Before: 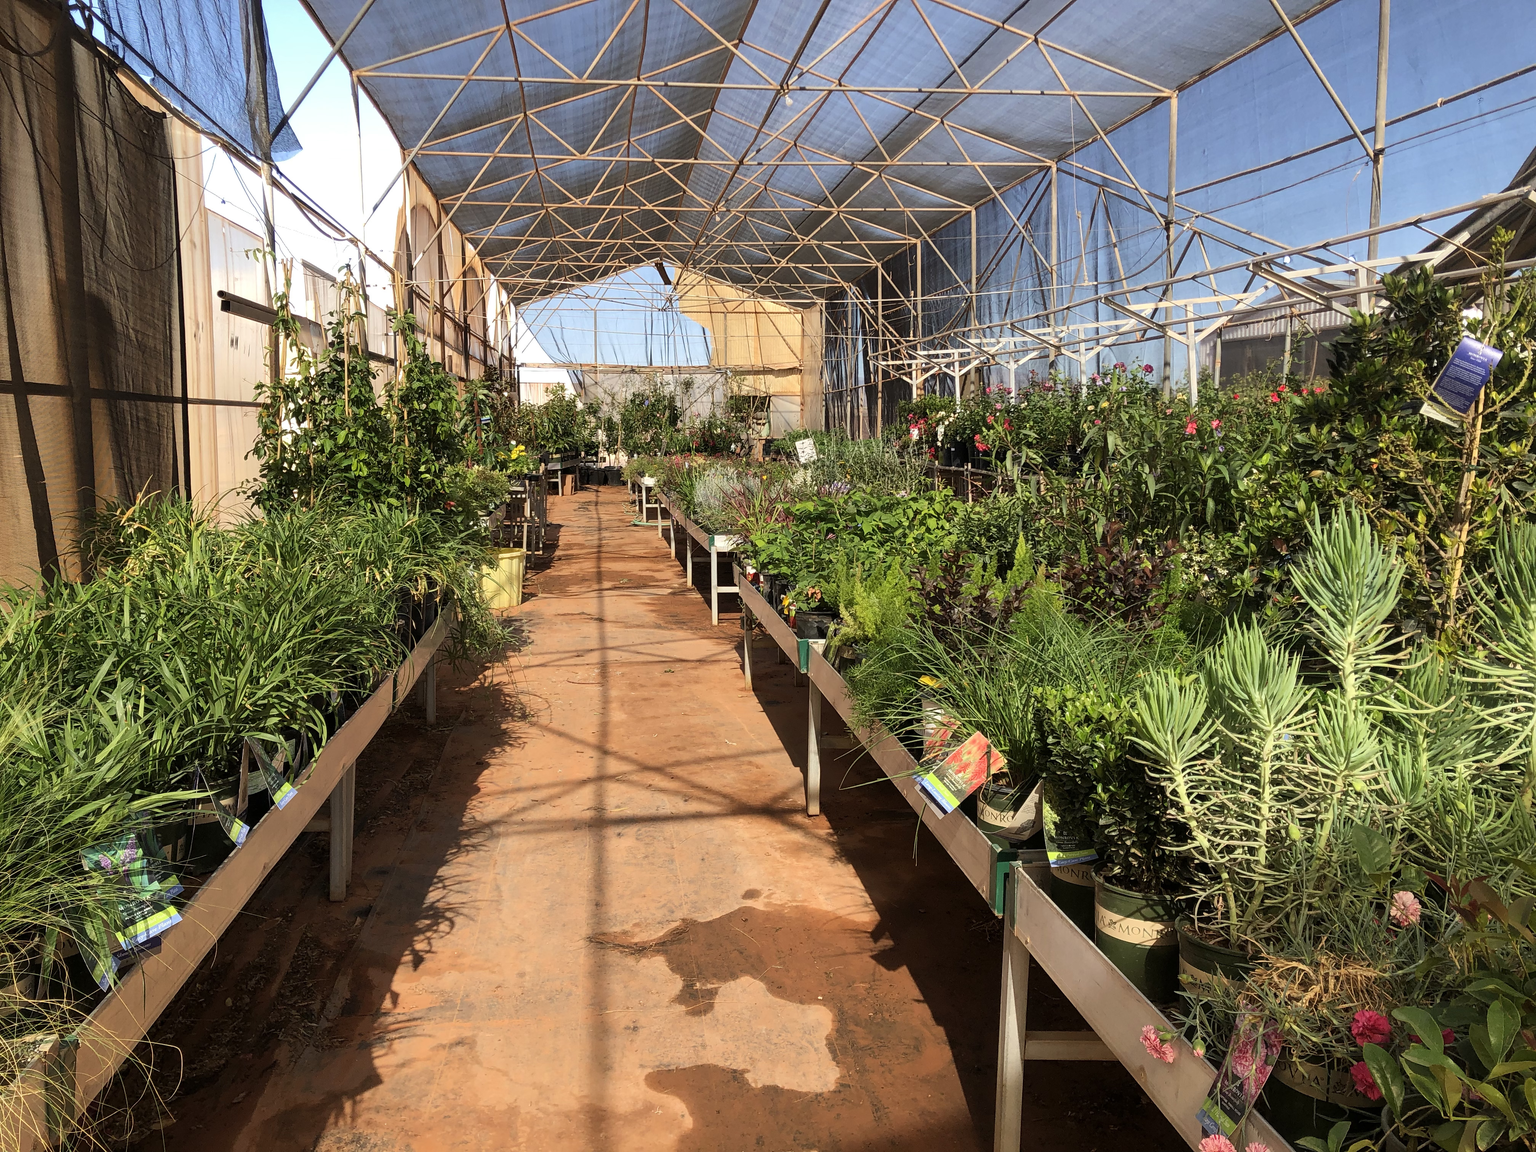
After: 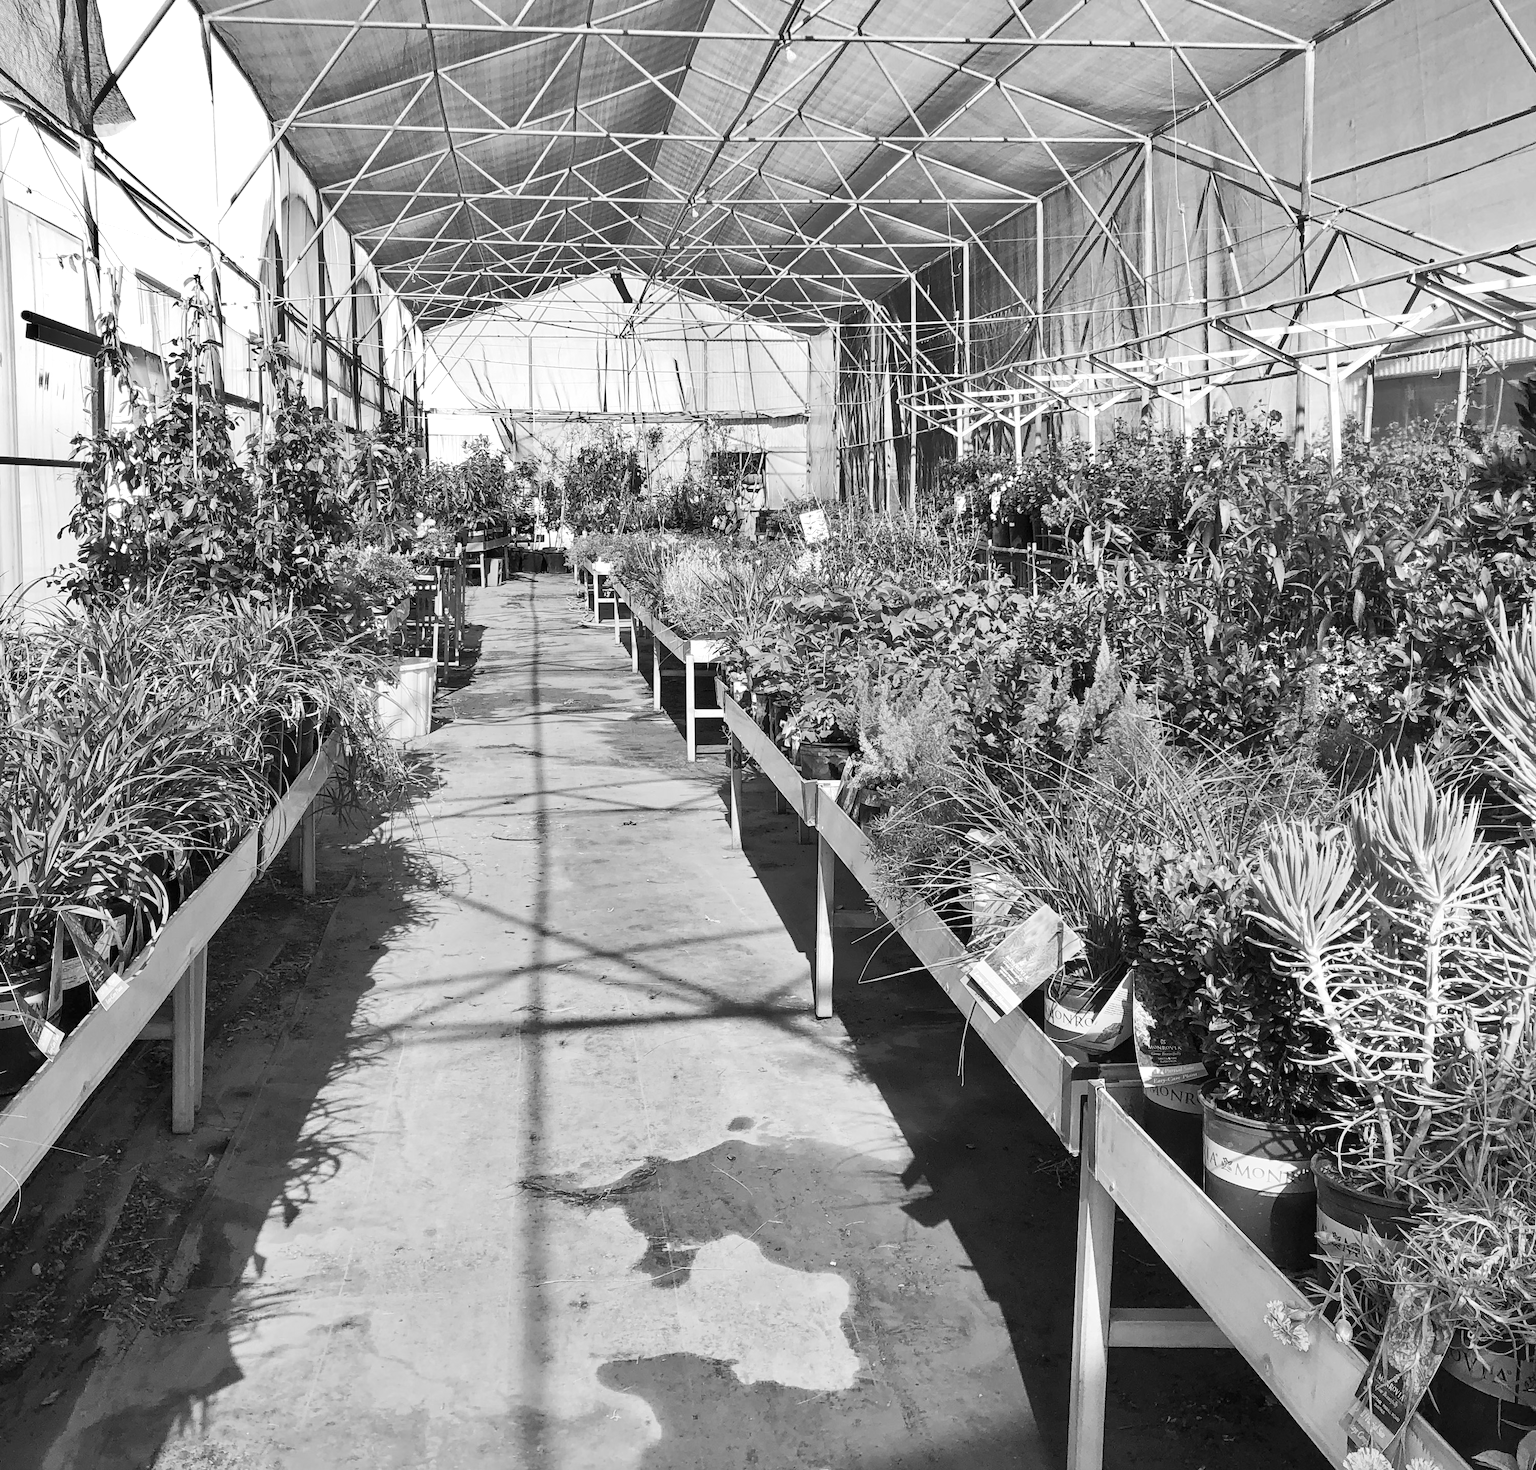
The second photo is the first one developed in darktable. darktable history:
contrast brightness saturation: contrast 0.2, brightness 0.2, saturation 0.8
monochrome: on, module defaults
crop and rotate: left 13.15%, top 5.251%, right 12.609%
shadows and highlights: shadows 43.71, white point adjustment -1.46, soften with gaussian
exposure: exposure 0.496 EV, compensate highlight preservation false
